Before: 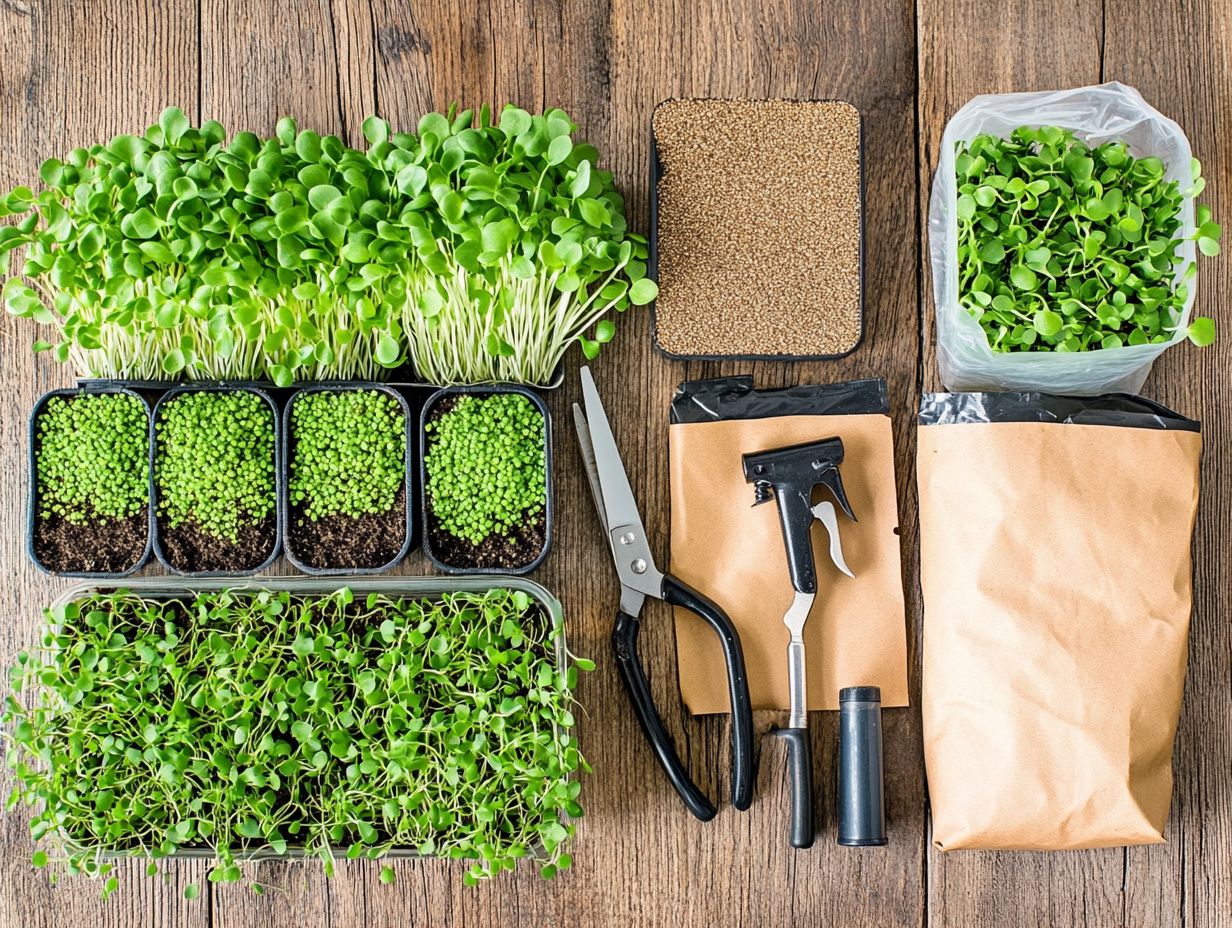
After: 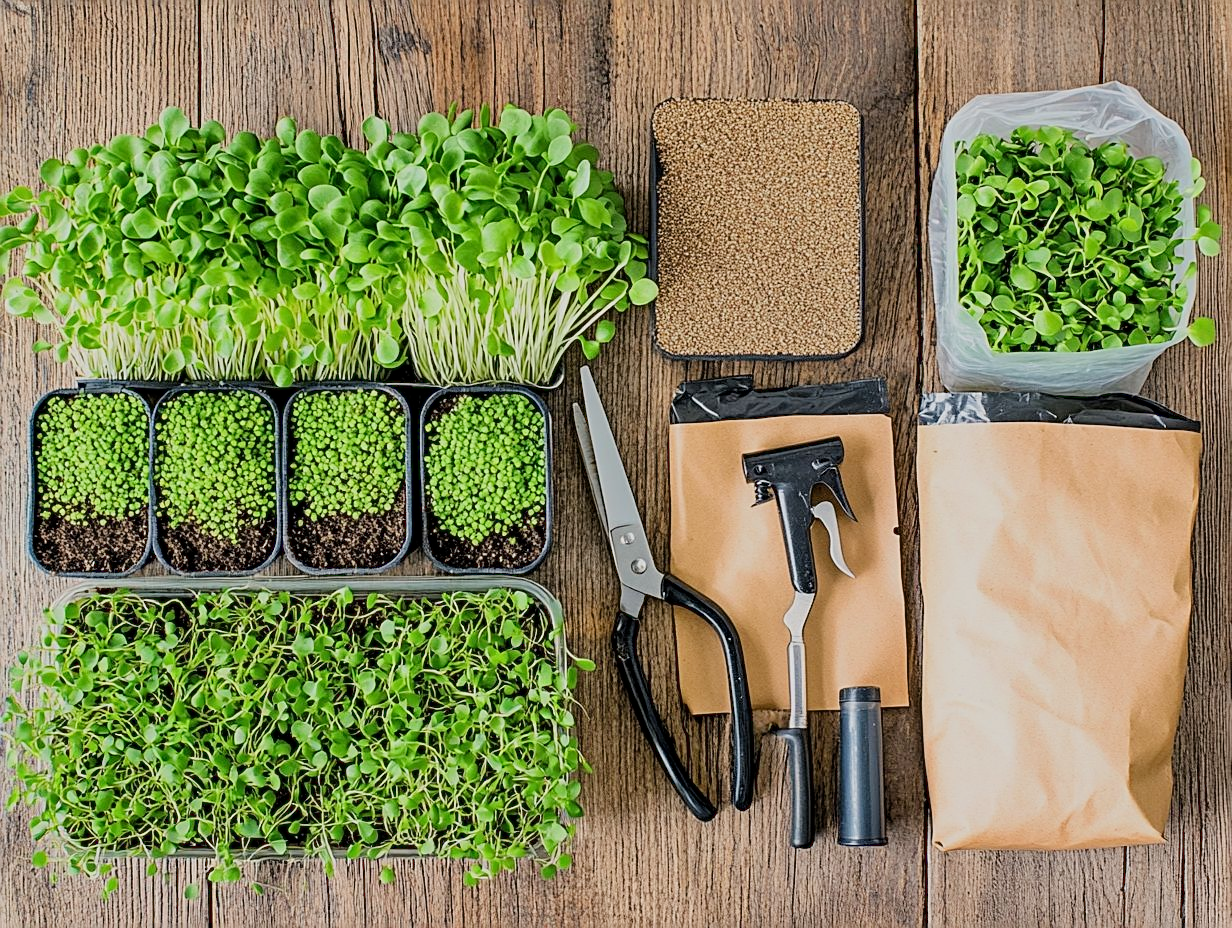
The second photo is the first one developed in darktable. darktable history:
sharpen: on, module defaults
filmic rgb: middle gray luminance 18.27%, black relative exposure -10.42 EV, white relative exposure 3.42 EV, target black luminance 0%, hardness 6.05, latitude 98.41%, contrast 0.844, shadows ↔ highlights balance 0.322%, preserve chrominance RGB euclidean norm, color science v5 (2021), contrast in shadows safe, contrast in highlights safe
